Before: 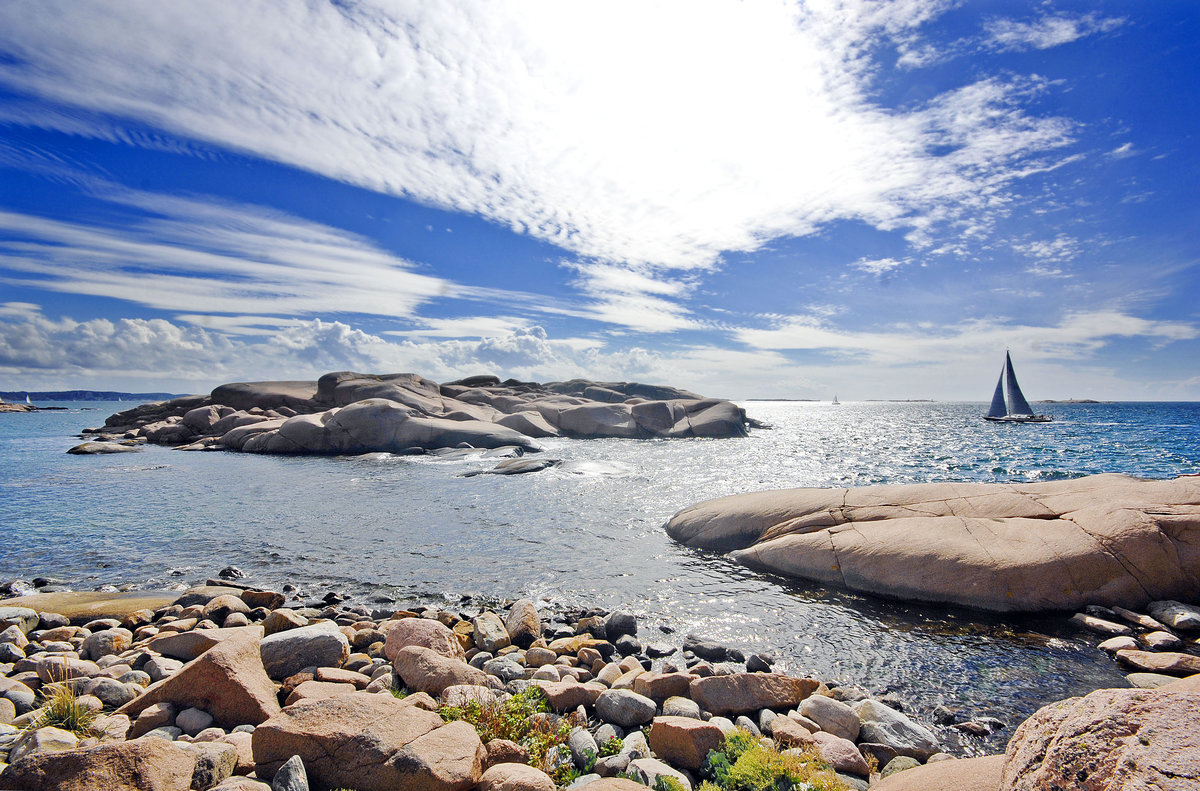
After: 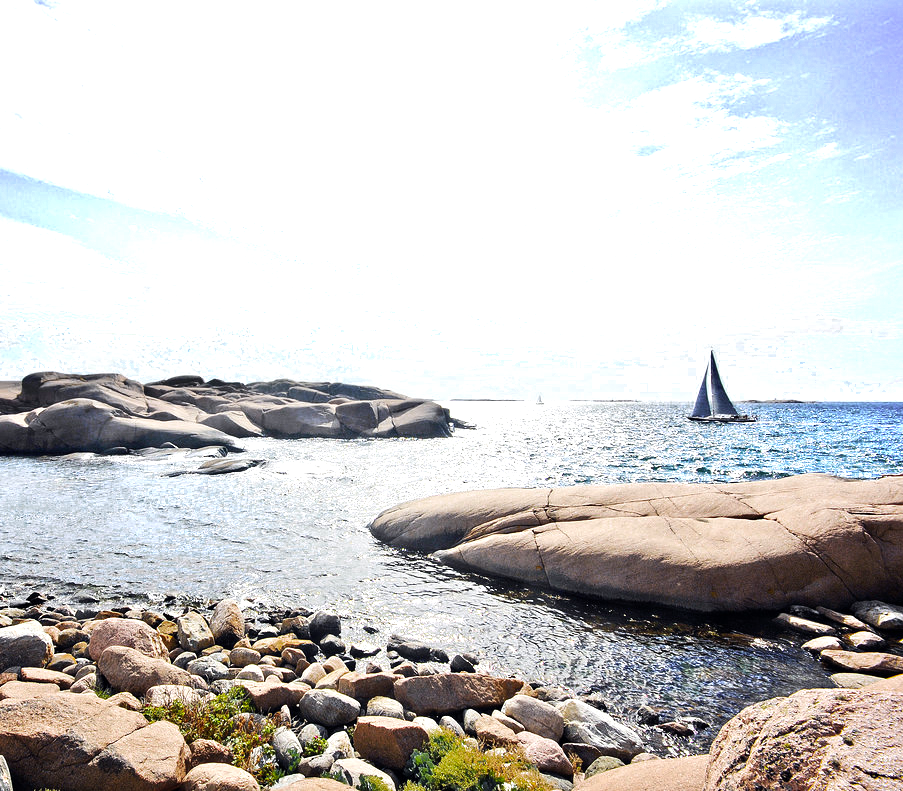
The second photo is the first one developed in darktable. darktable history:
tone equalizer: -8 EV -0.751 EV, -7 EV -0.704 EV, -6 EV -0.625 EV, -5 EV -0.403 EV, -3 EV 0.399 EV, -2 EV 0.6 EV, -1 EV 0.68 EV, +0 EV 0.778 EV, edges refinement/feathering 500, mask exposure compensation -1.57 EV, preserve details no
crop and rotate: left 24.704%
color zones: curves: ch0 [(0.203, 0.433) (0.607, 0.517) (0.697, 0.696) (0.705, 0.897)]
